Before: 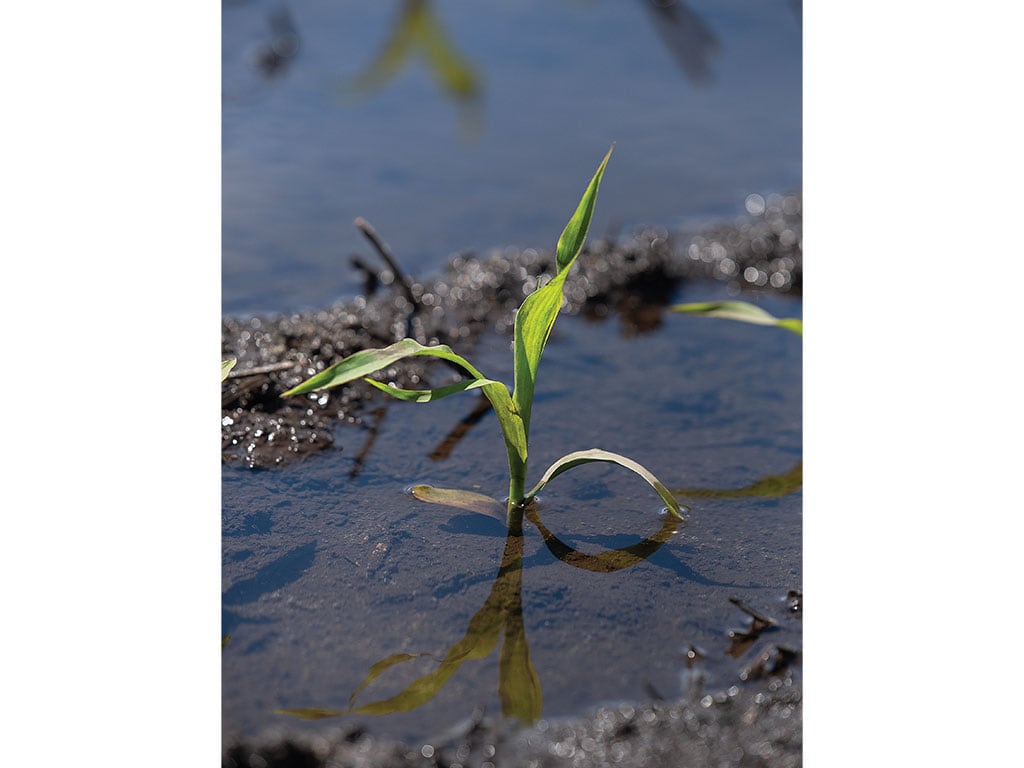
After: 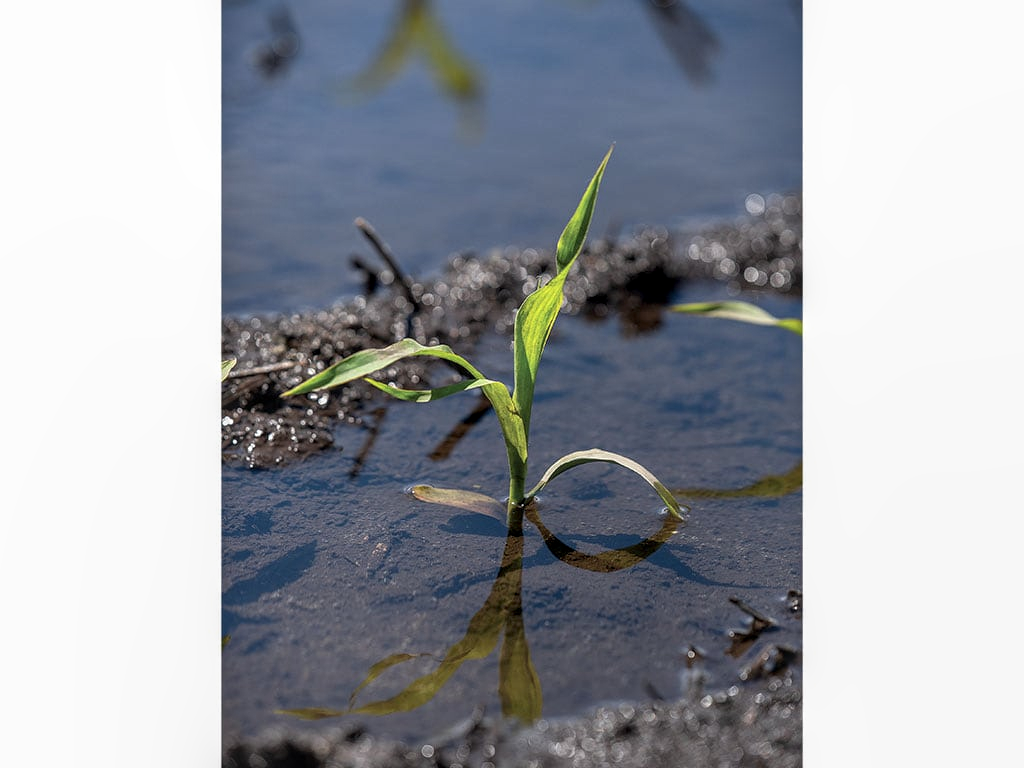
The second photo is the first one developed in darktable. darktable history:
shadows and highlights: shadows 6.49, soften with gaussian
local contrast: detail 130%
base curve: curves: ch0 [(0, 0) (0.989, 0.992)], preserve colors none
